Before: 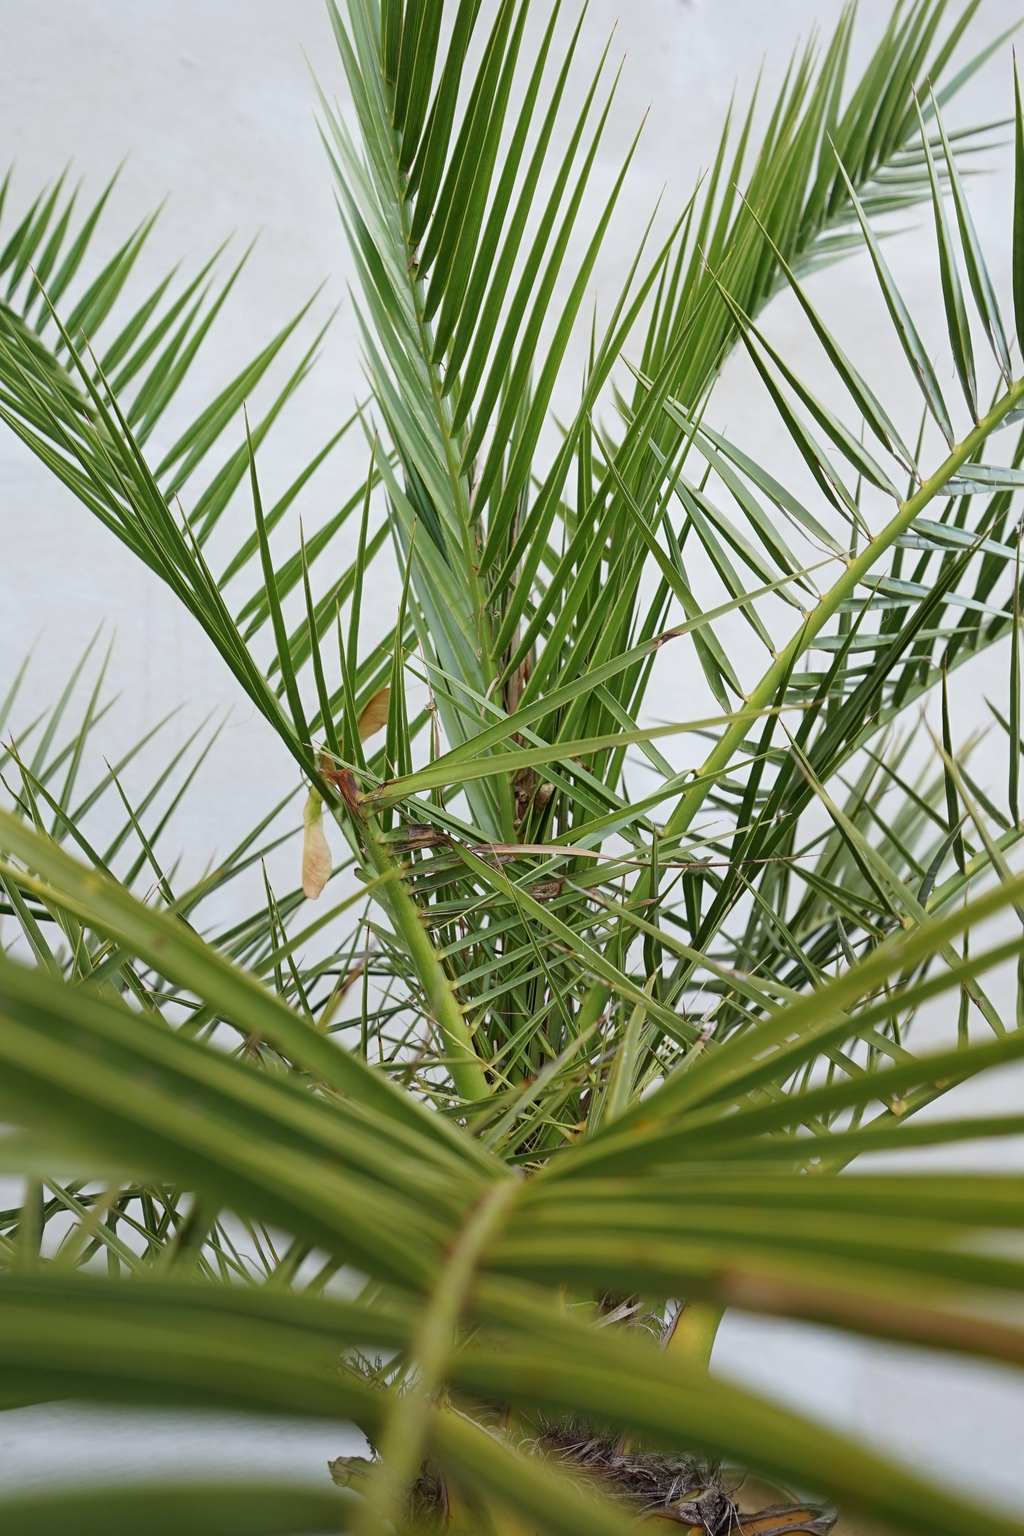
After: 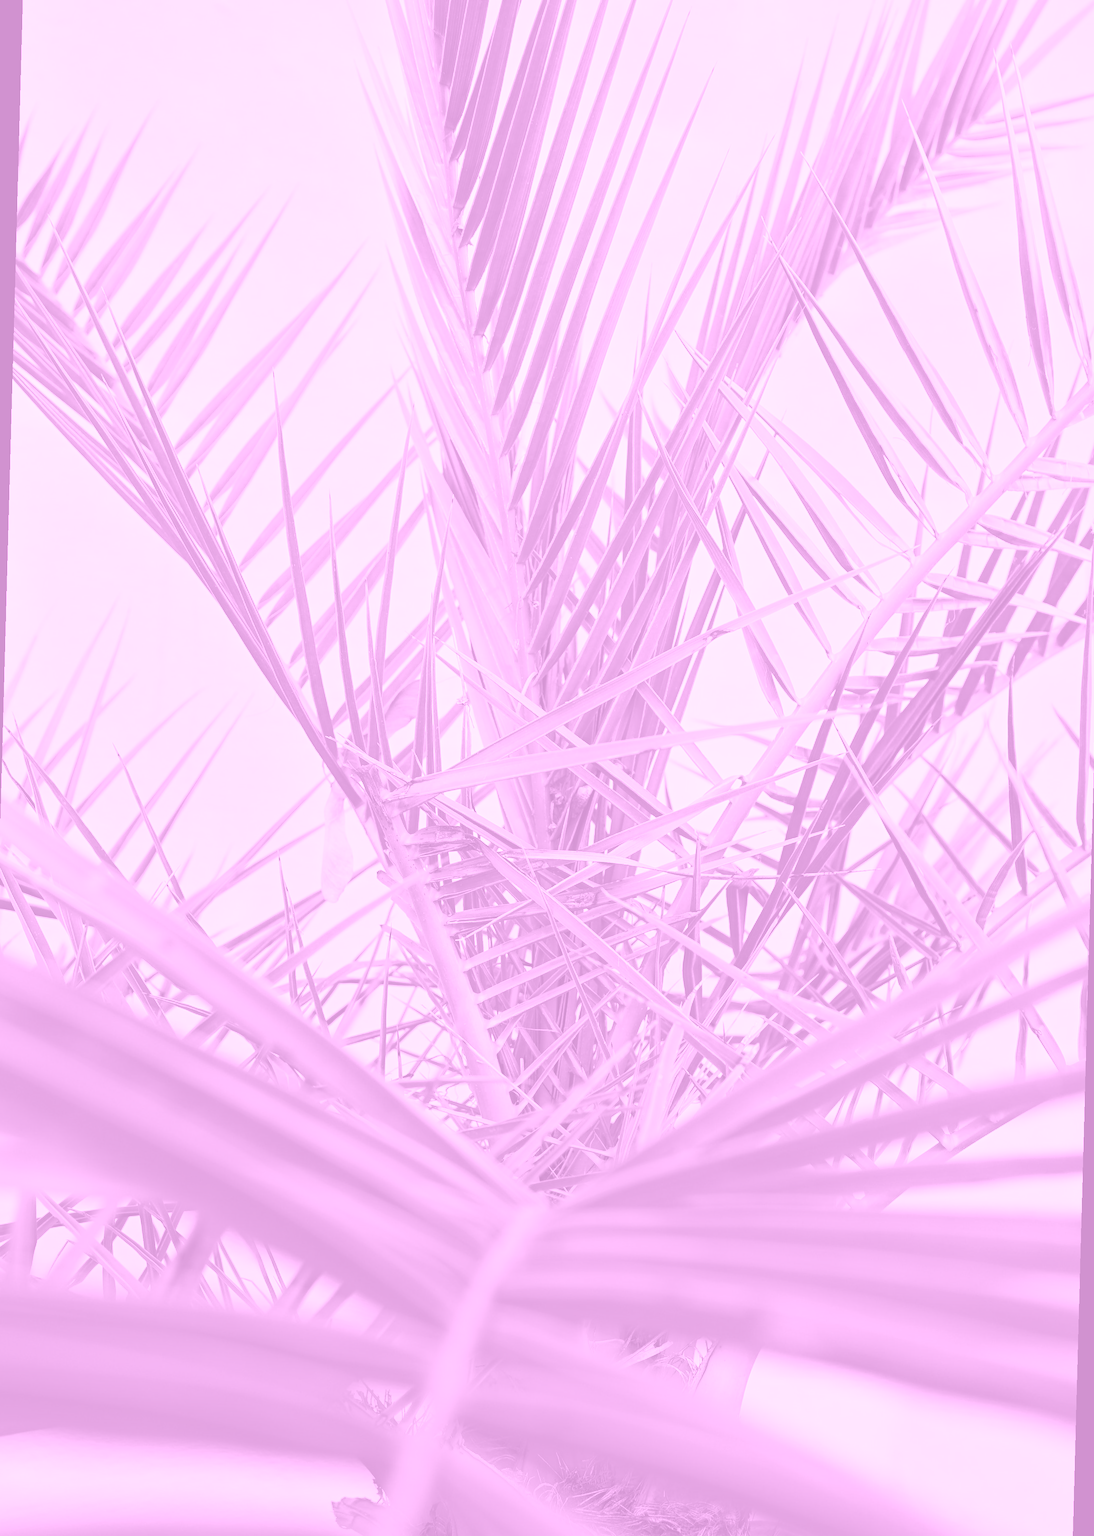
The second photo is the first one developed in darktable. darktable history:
rotate and perspective: rotation 1.57°, crop left 0.018, crop right 0.982, crop top 0.039, crop bottom 0.961
tone equalizer: -8 EV 0.001 EV, -7 EV -0.002 EV, -6 EV 0.002 EV, -5 EV -0.03 EV, -4 EV -0.116 EV, -3 EV -0.169 EV, -2 EV 0.24 EV, -1 EV 0.702 EV, +0 EV 0.493 EV
colorize: hue 331.2°, saturation 75%, source mix 30.28%, lightness 70.52%, version 1
